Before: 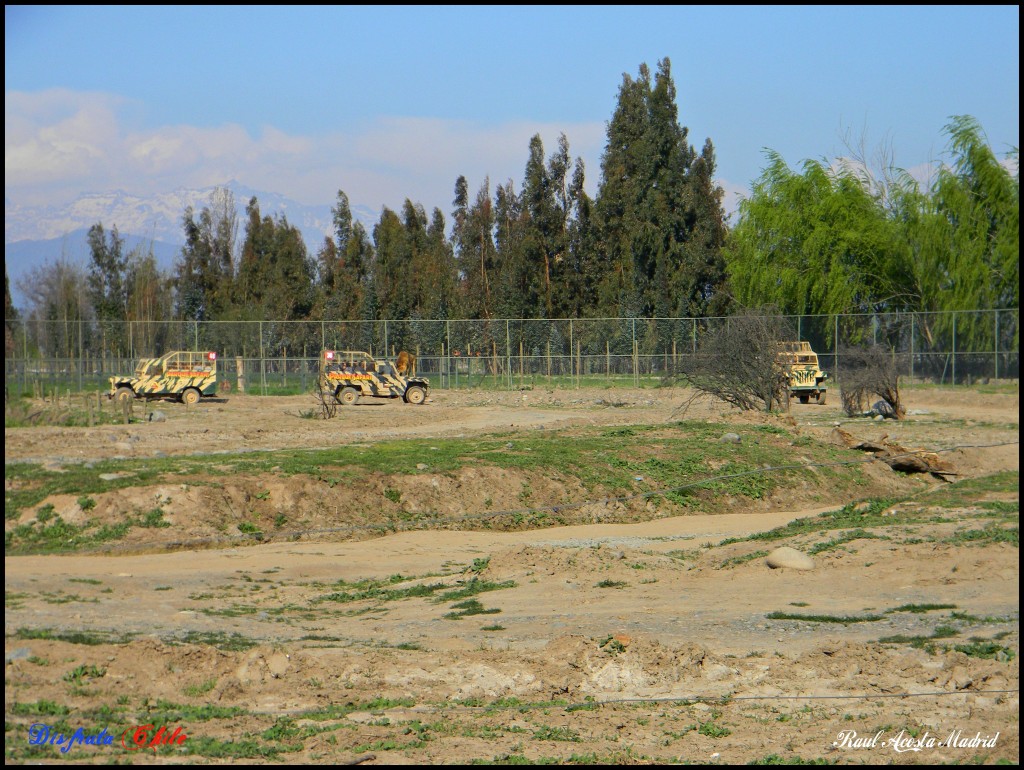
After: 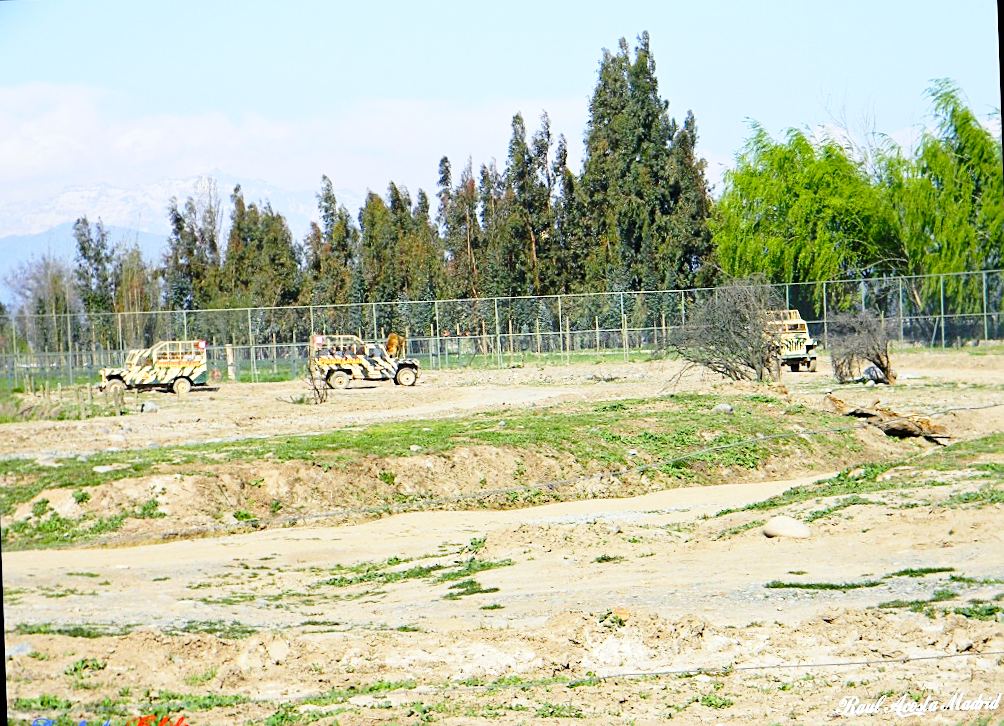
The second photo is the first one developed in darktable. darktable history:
vibrance: on, module defaults
base curve: curves: ch0 [(0, 0) (0.028, 0.03) (0.121, 0.232) (0.46, 0.748) (0.859, 0.968) (1, 1)], preserve colors none
rotate and perspective: rotation -2°, crop left 0.022, crop right 0.978, crop top 0.049, crop bottom 0.951
levels: levels [0, 0.499, 1]
exposure: exposure 0.566 EV, compensate highlight preservation false
sharpen: on, module defaults
white balance: red 0.954, blue 1.079
